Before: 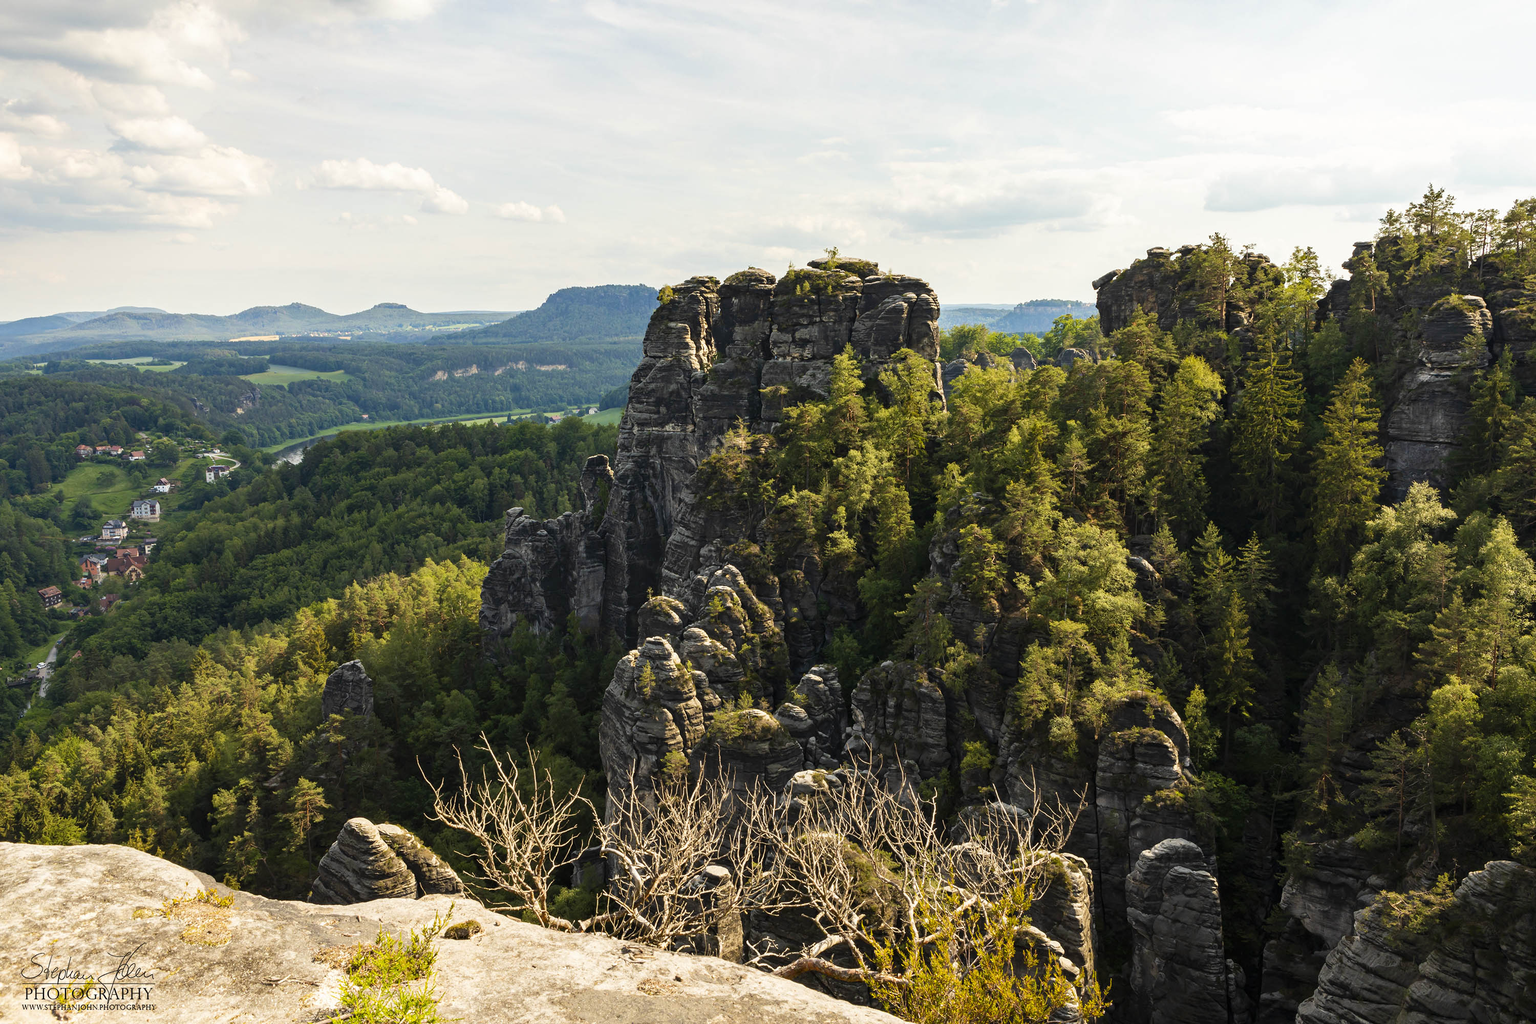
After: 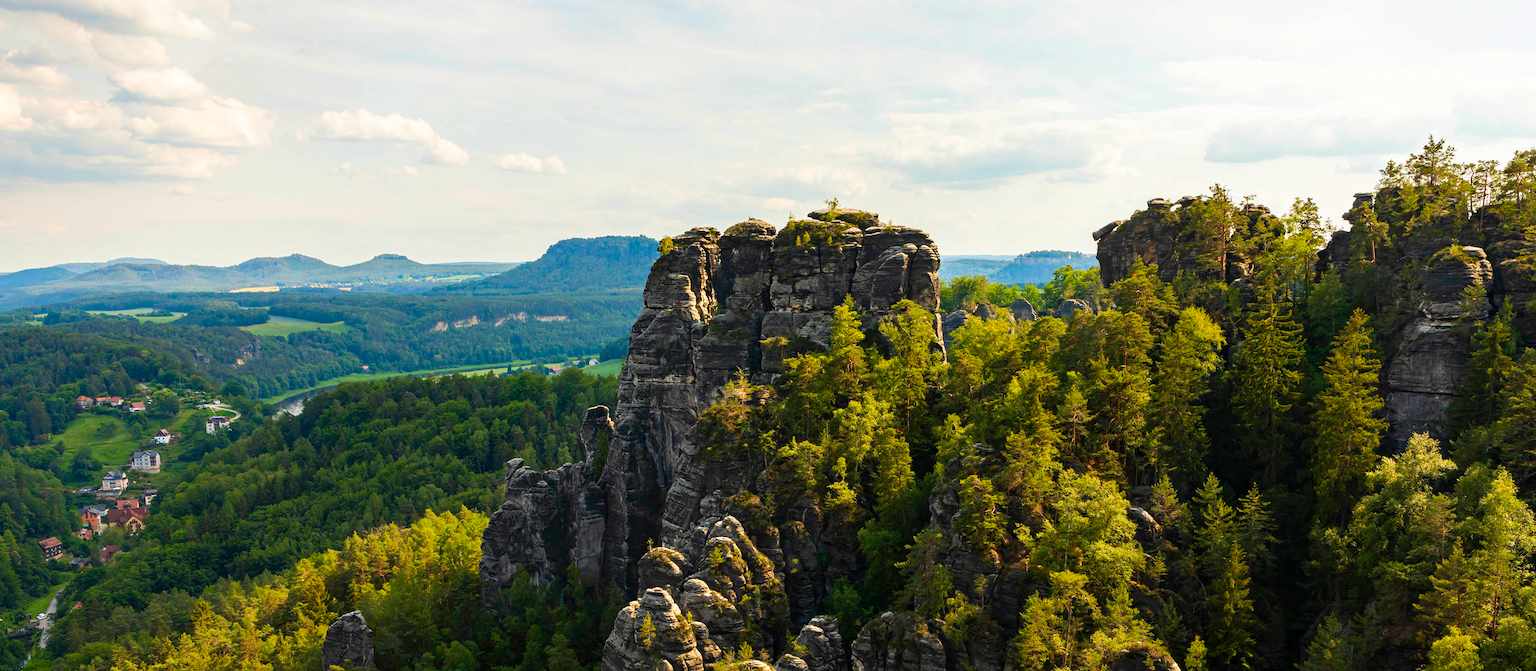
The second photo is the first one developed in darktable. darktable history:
color correction: highlights b* 0.066, saturation 1.36
crop and rotate: top 4.841%, bottom 29.591%
